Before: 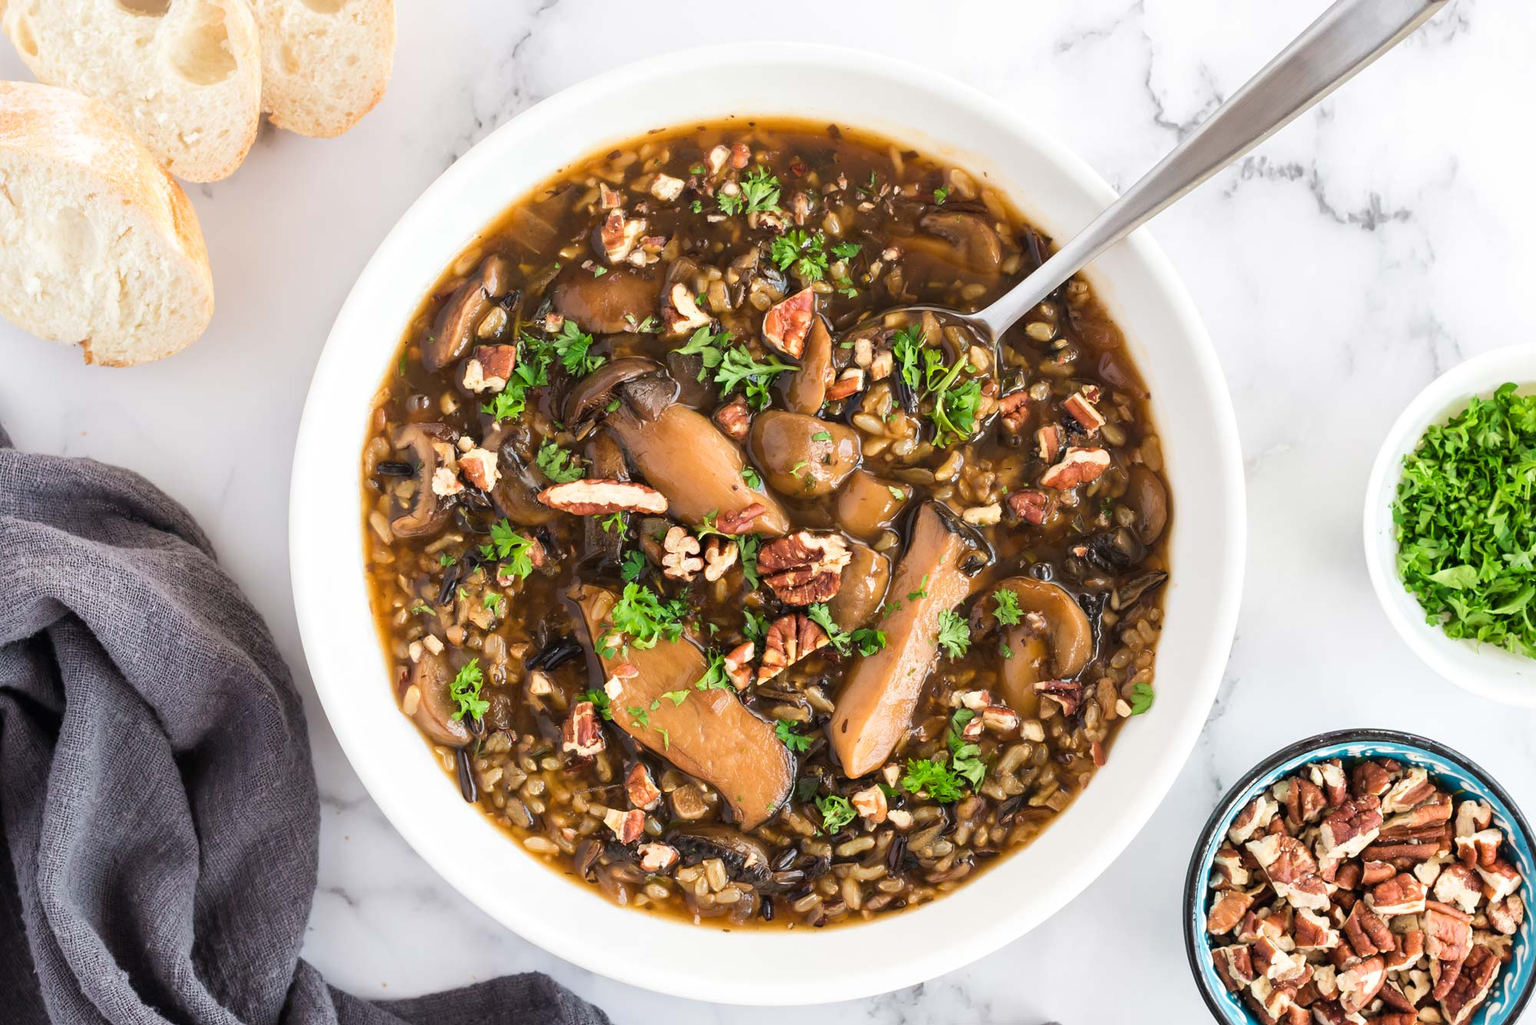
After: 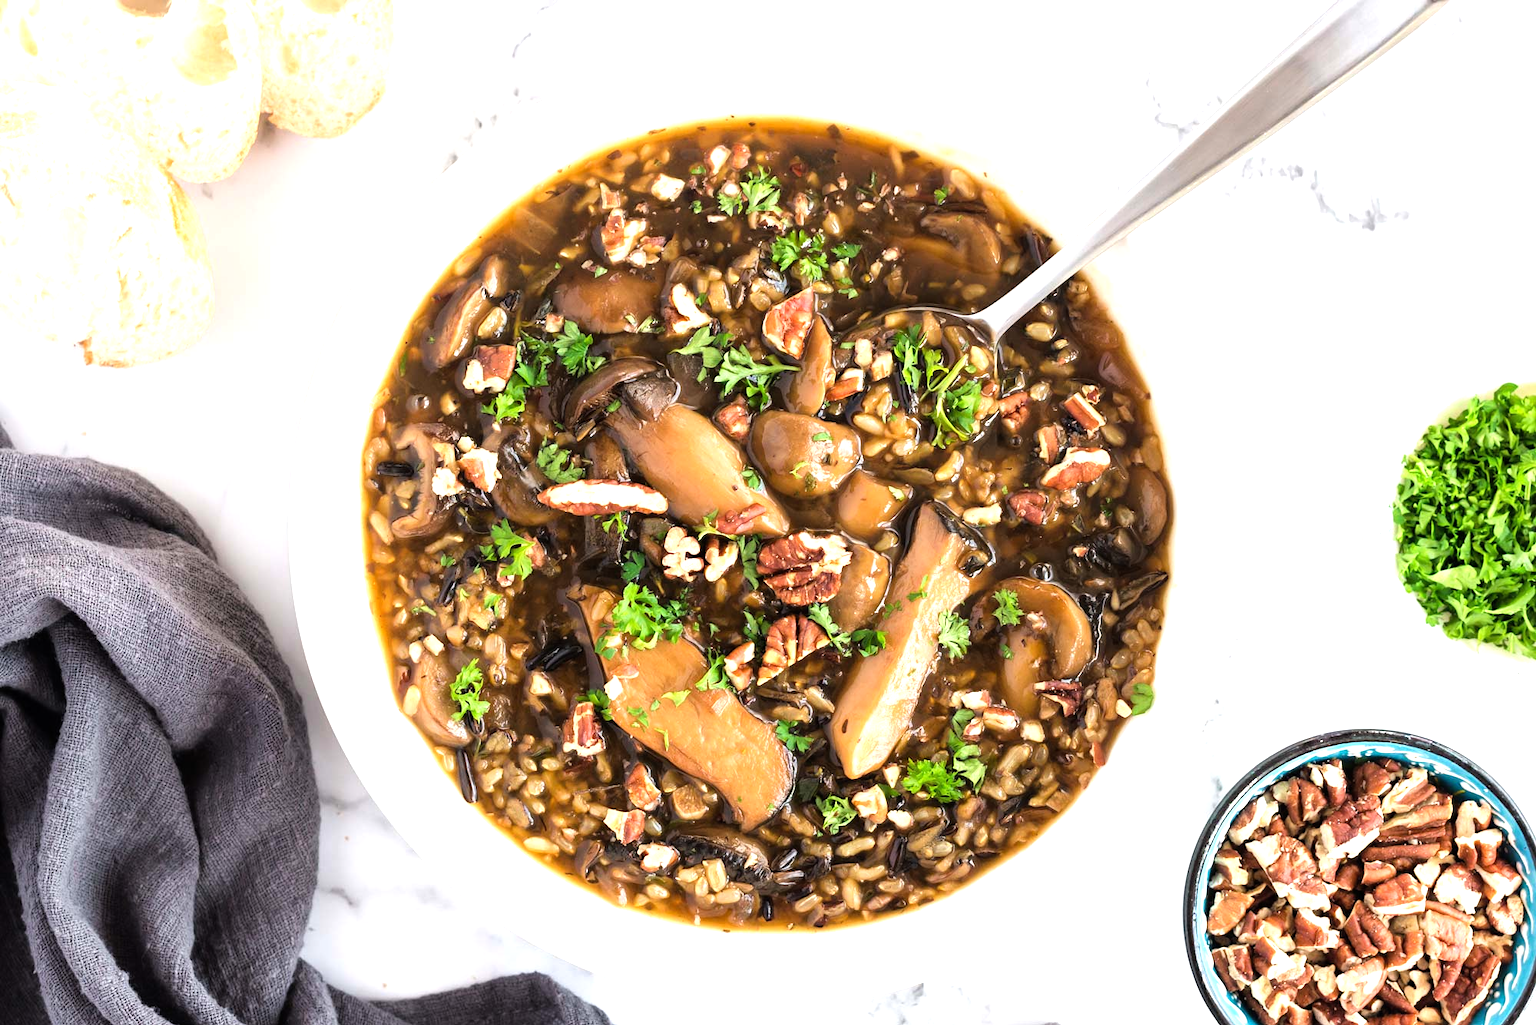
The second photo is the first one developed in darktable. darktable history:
tone equalizer: -8 EV -0.764 EV, -7 EV -0.726 EV, -6 EV -0.577 EV, -5 EV -0.387 EV, -3 EV 0.369 EV, -2 EV 0.6 EV, -1 EV 0.687 EV, +0 EV 0.778 EV, mask exposure compensation -0.502 EV
